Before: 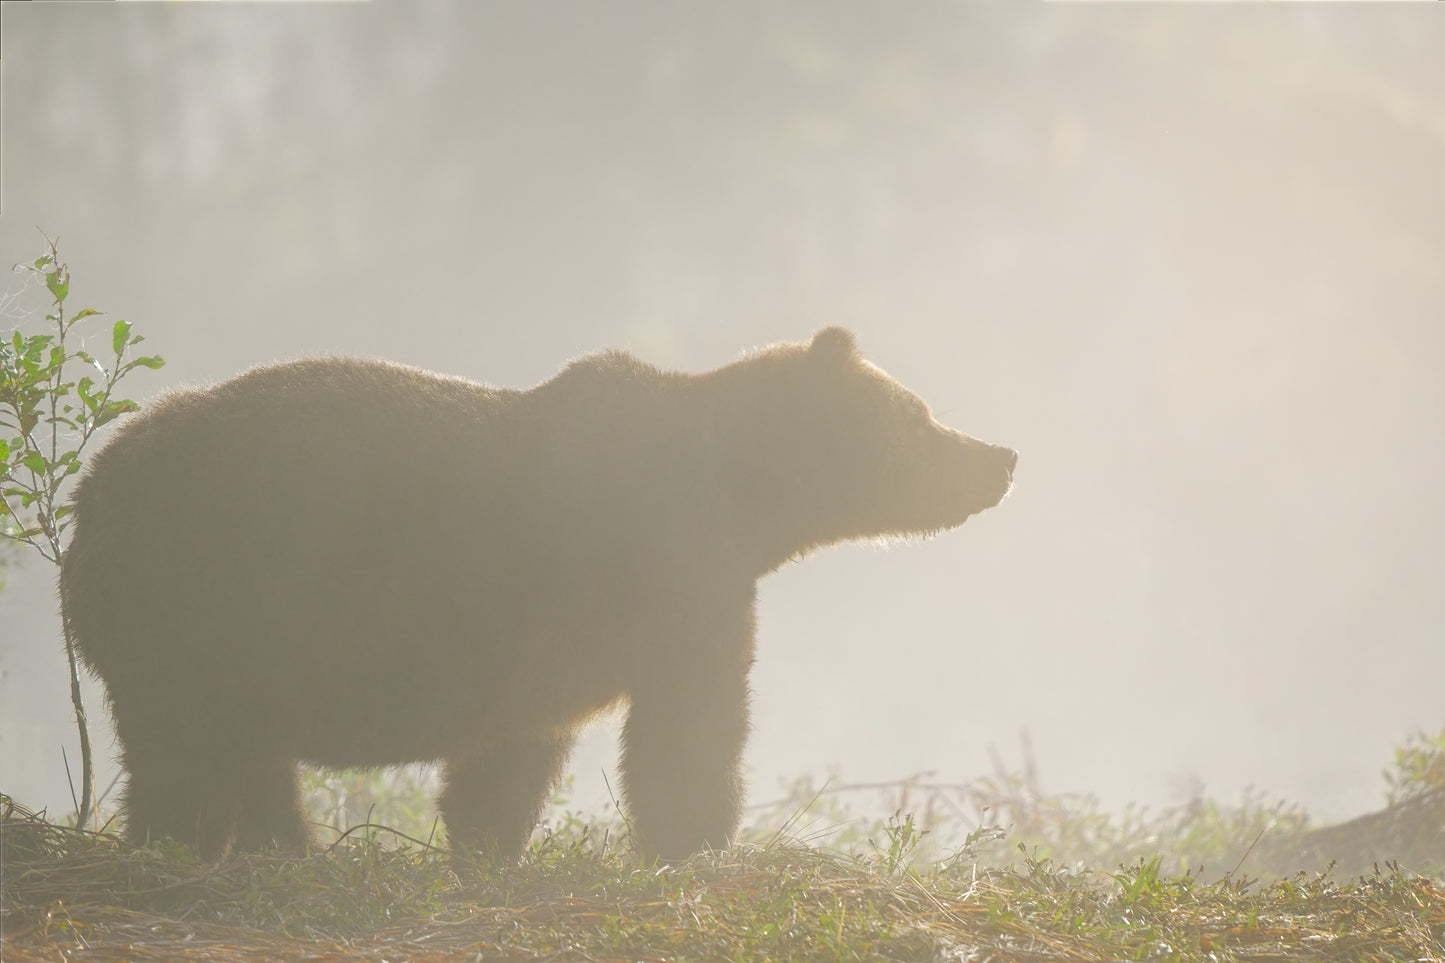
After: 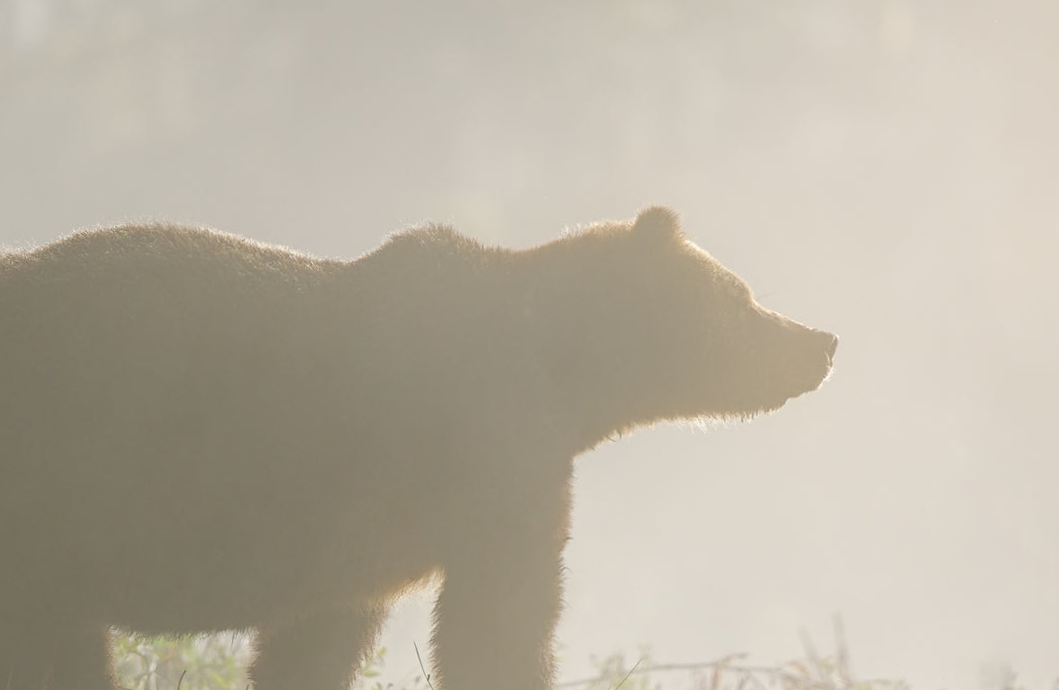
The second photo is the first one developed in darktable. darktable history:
sharpen: amount 0.2
rotate and perspective: rotation 1.57°, crop left 0.018, crop right 0.982, crop top 0.039, crop bottom 0.961
crop and rotate: left 11.831%, top 11.346%, right 13.429%, bottom 13.899%
